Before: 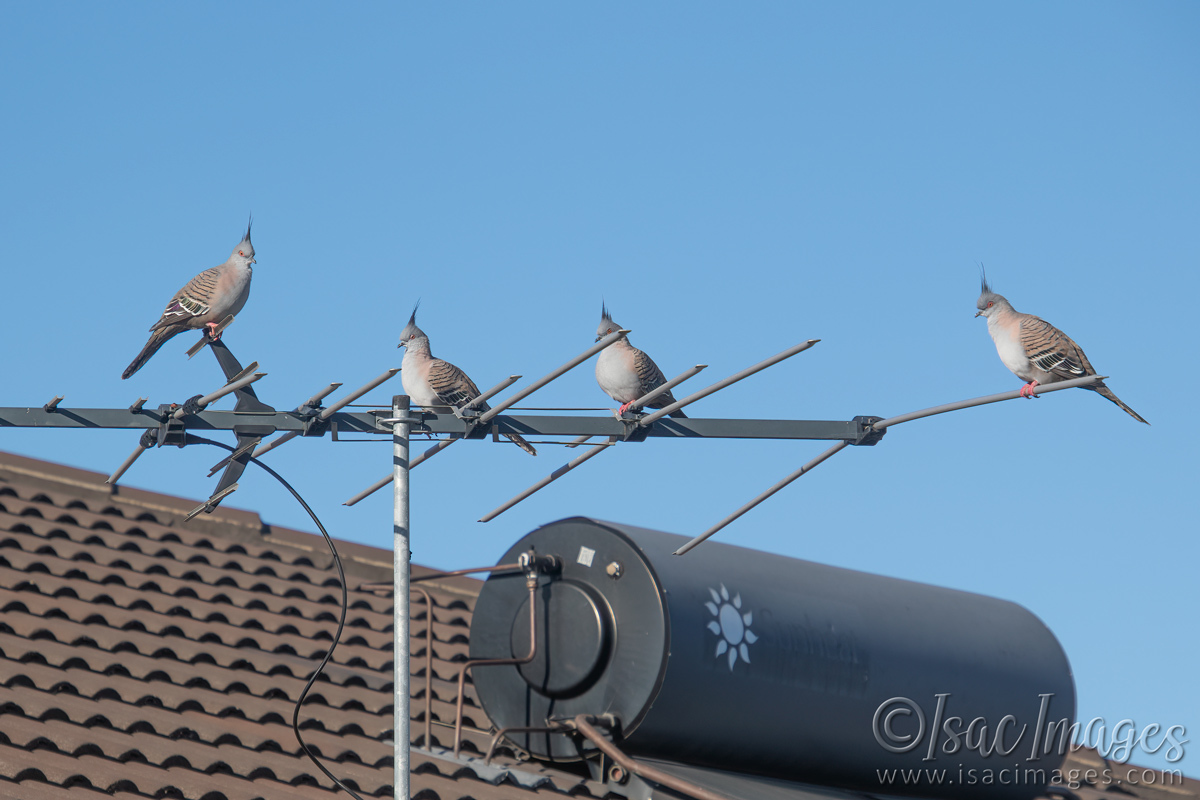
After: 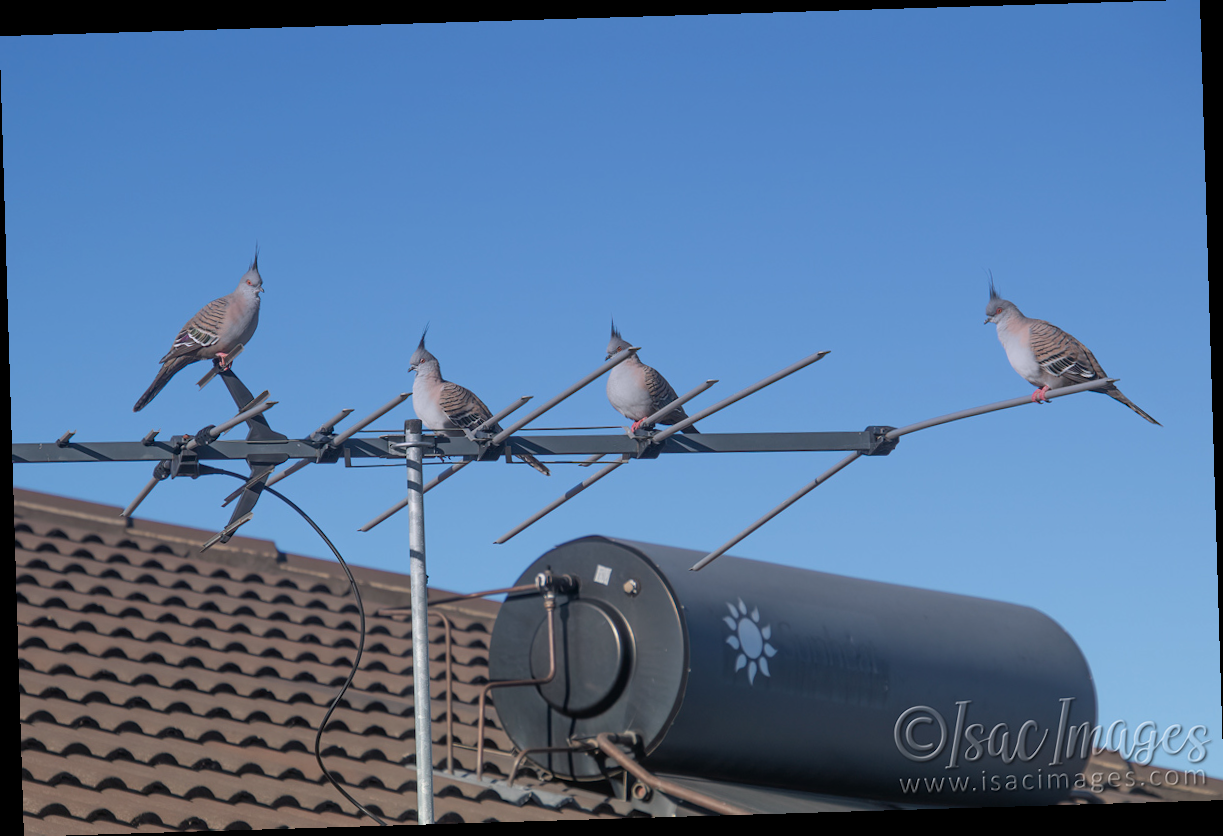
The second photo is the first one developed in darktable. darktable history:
graduated density: hue 238.83°, saturation 50%
base curve: preserve colors none
rotate and perspective: rotation -1.75°, automatic cropping off
